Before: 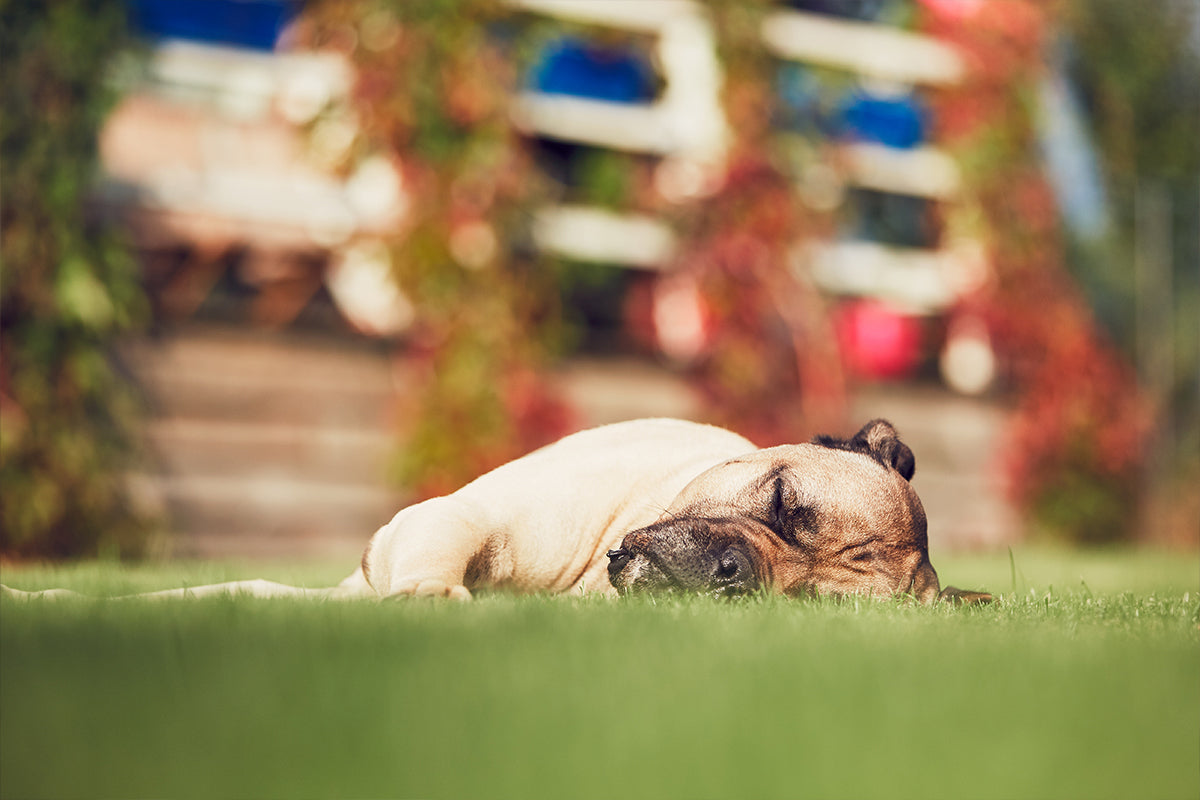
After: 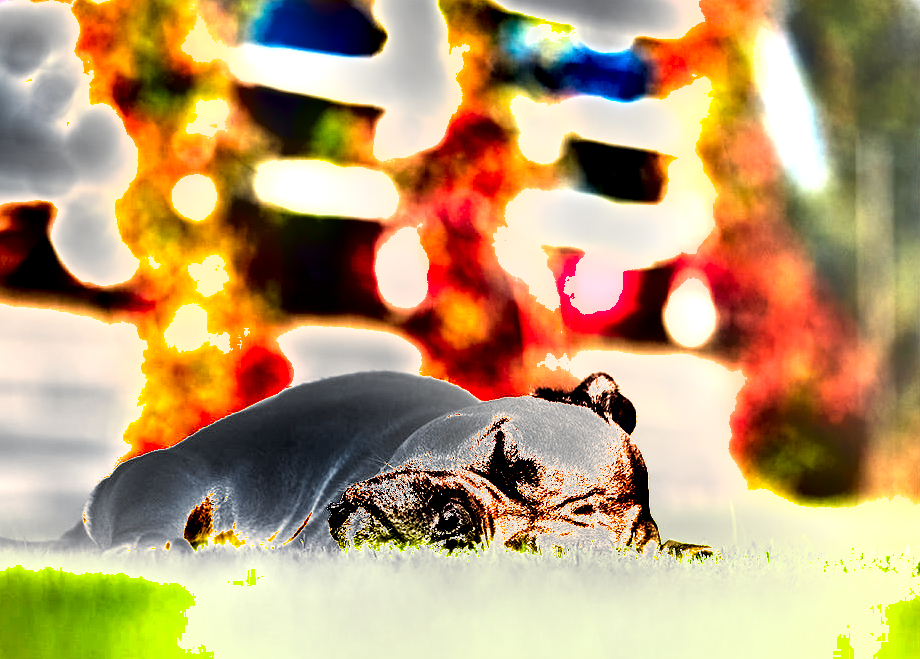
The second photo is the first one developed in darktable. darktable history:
crop: left 23.333%, top 5.91%, bottom 11.688%
shadows and highlights: white point adjustment 0.842, soften with gaussian
exposure: black level correction 0, exposure 0.695 EV, compensate exposure bias true, compensate highlight preservation false
contrast brightness saturation: saturation -0.054
color balance rgb: perceptual saturation grading › global saturation -0.051%, perceptual brilliance grading › highlights 47.727%, perceptual brilliance grading › mid-tones 22.966%, perceptual brilliance grading › shadows -5.594%
